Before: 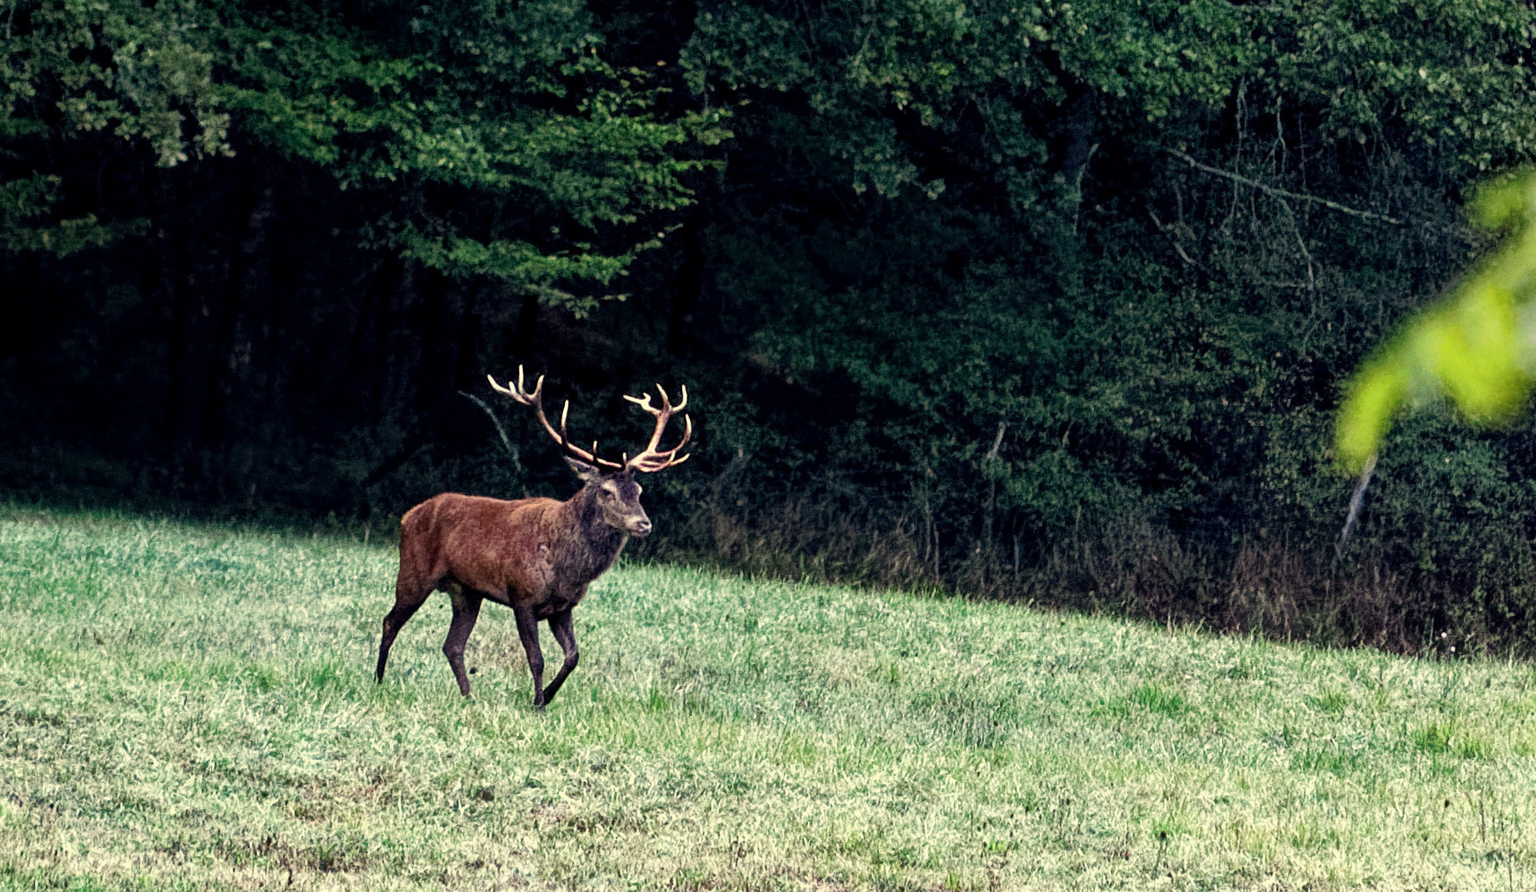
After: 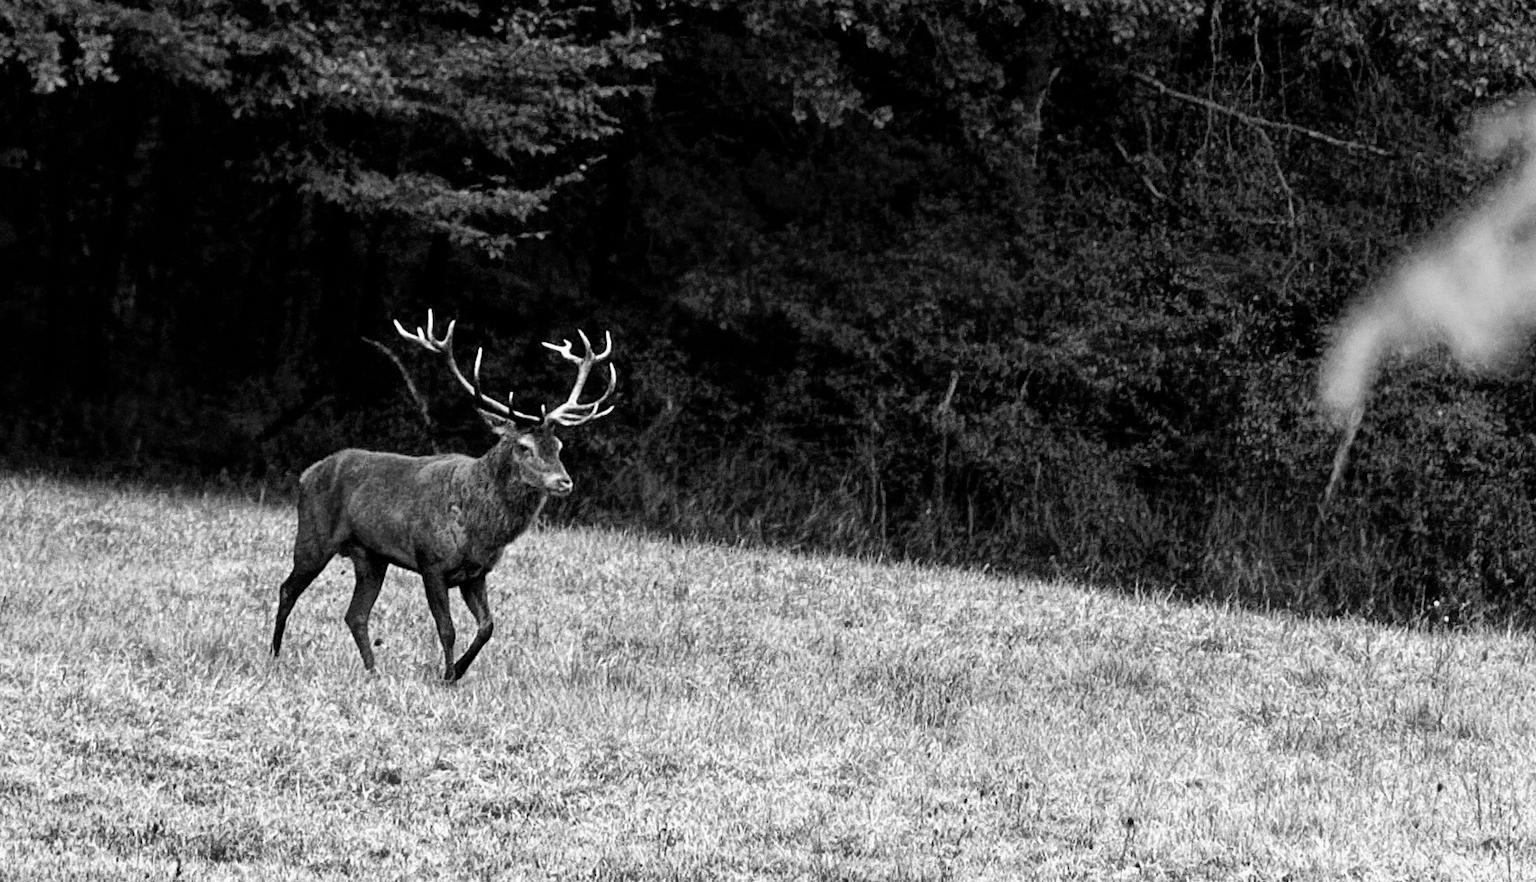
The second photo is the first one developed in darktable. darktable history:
monochrome: on, module defaults
crop and rotate: left 8.262%, top 9.226%
